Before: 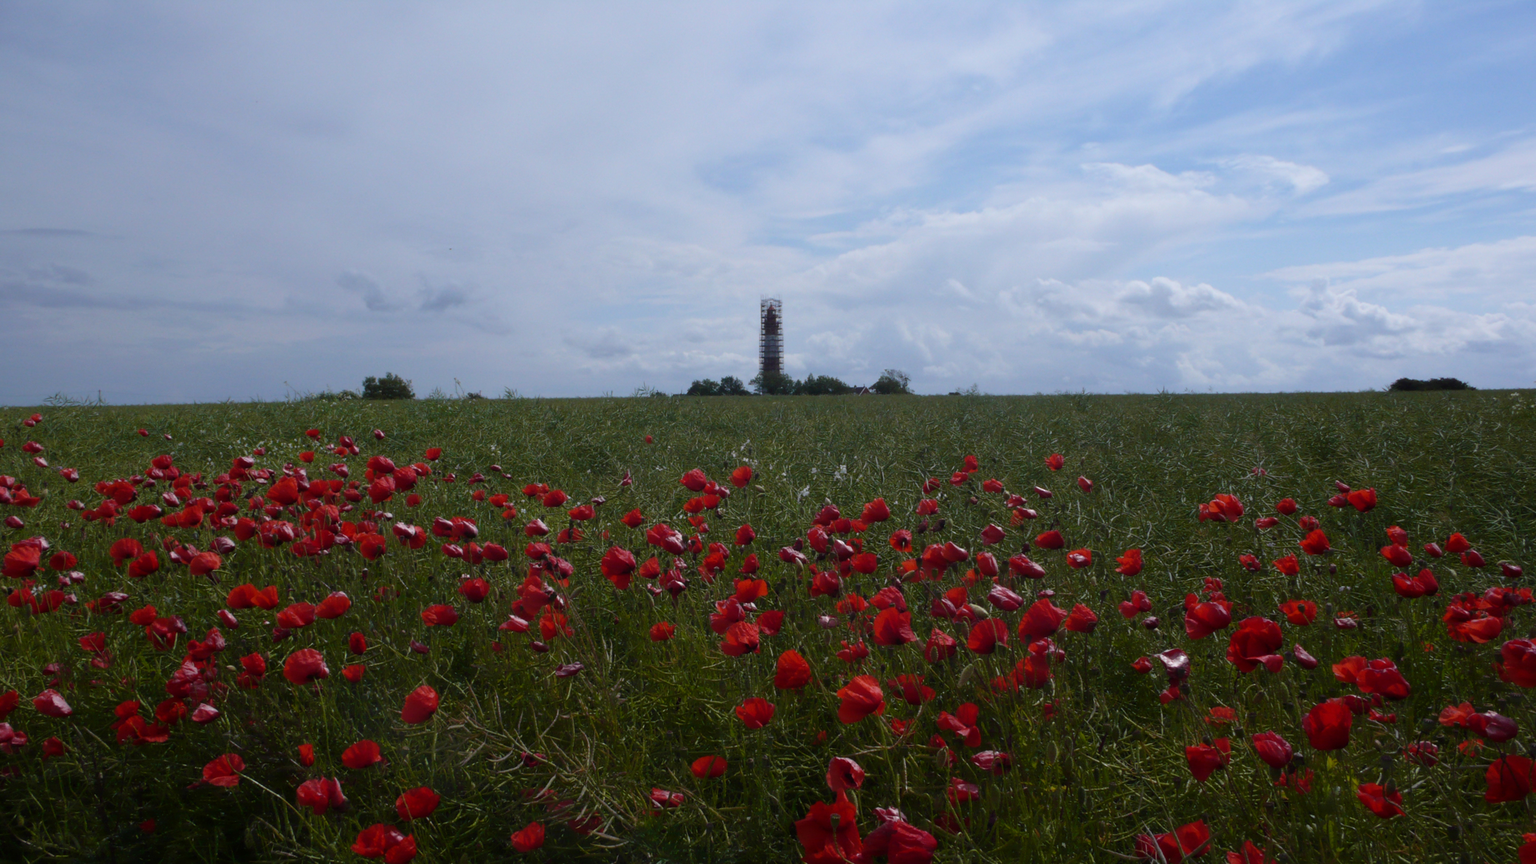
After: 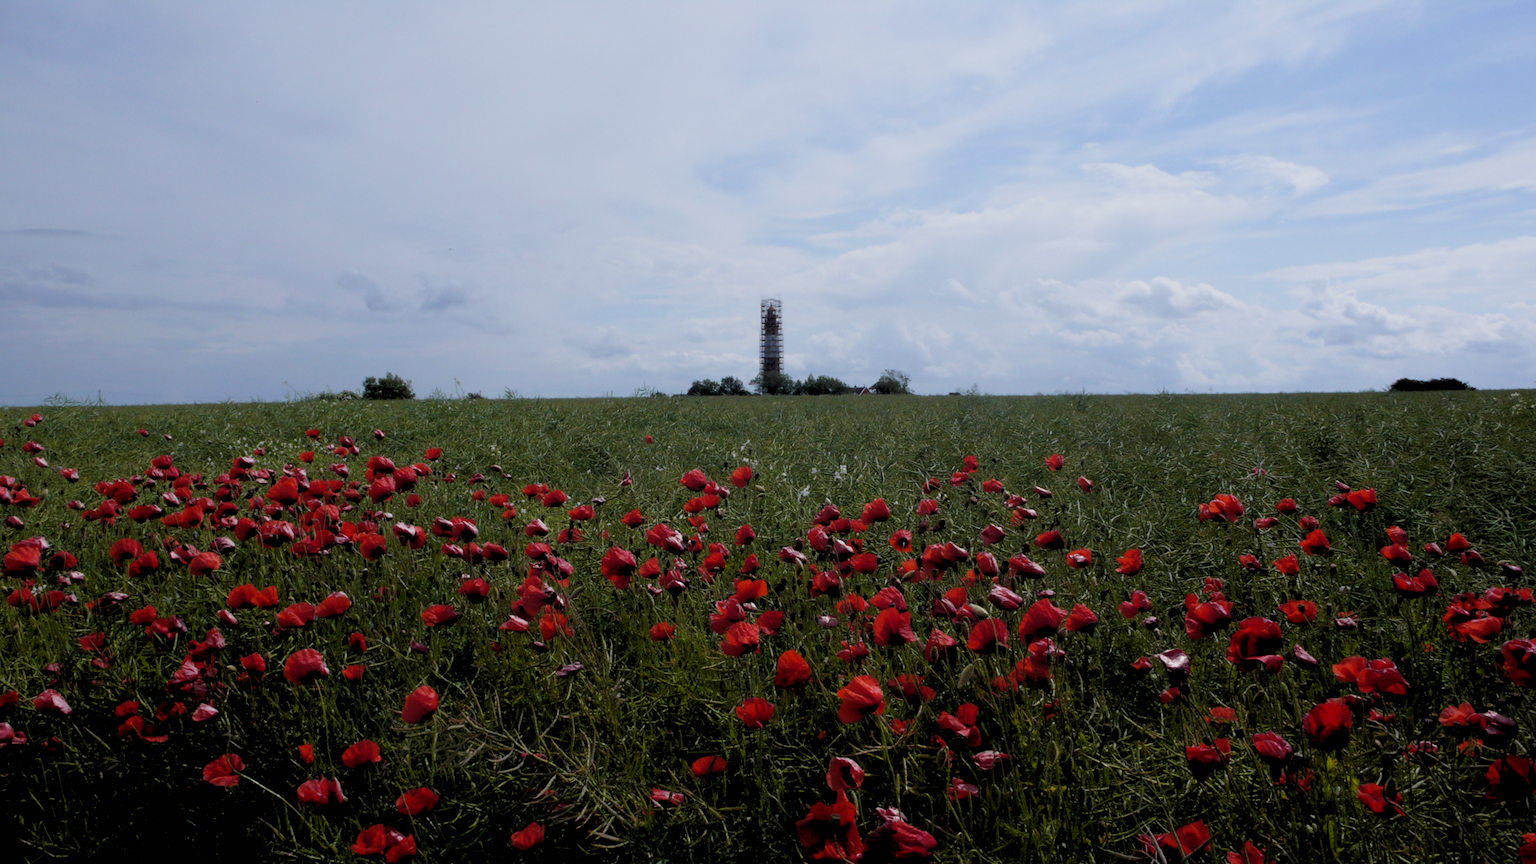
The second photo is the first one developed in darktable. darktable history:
rgb levels: levels [[0.013, 0.434, 0.89], [0, 0.5, 1], [0, 0.5, 1]]
sigmoid: contrast 1.22, skew 0.65
